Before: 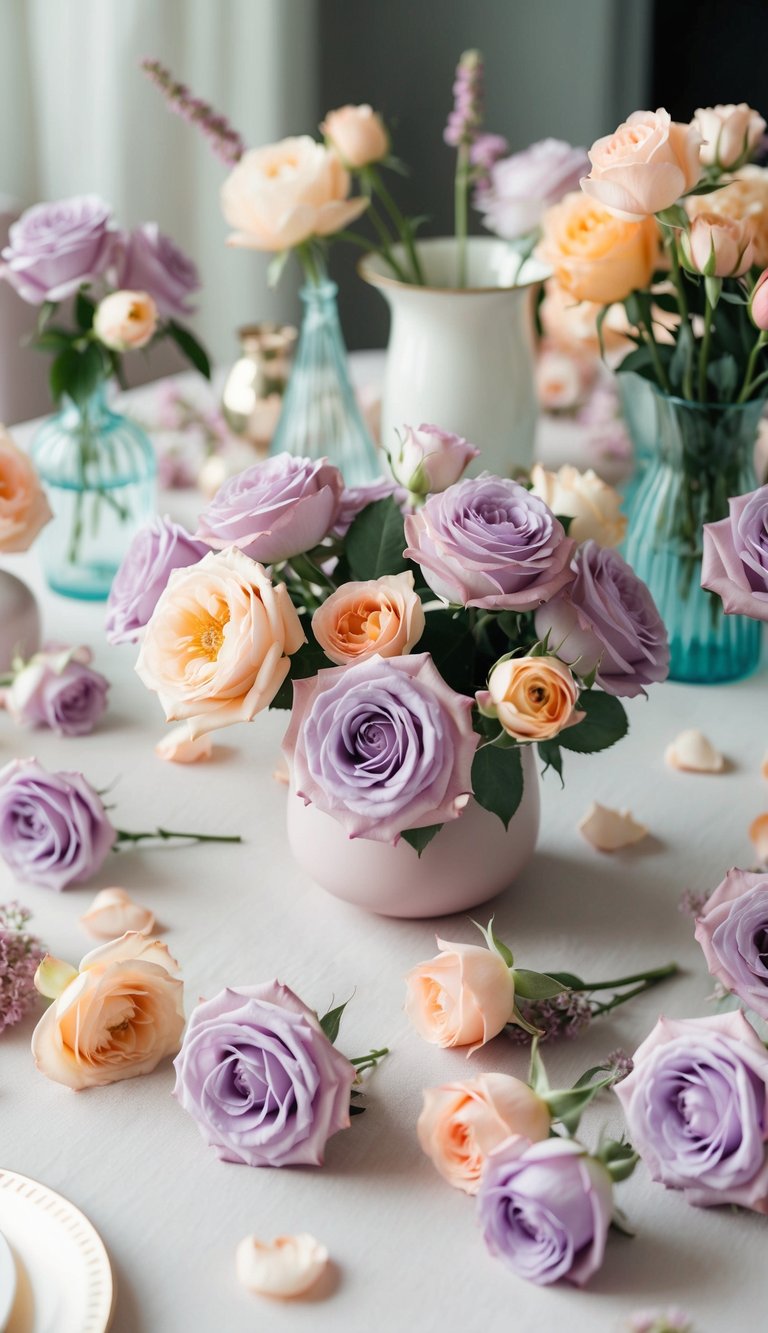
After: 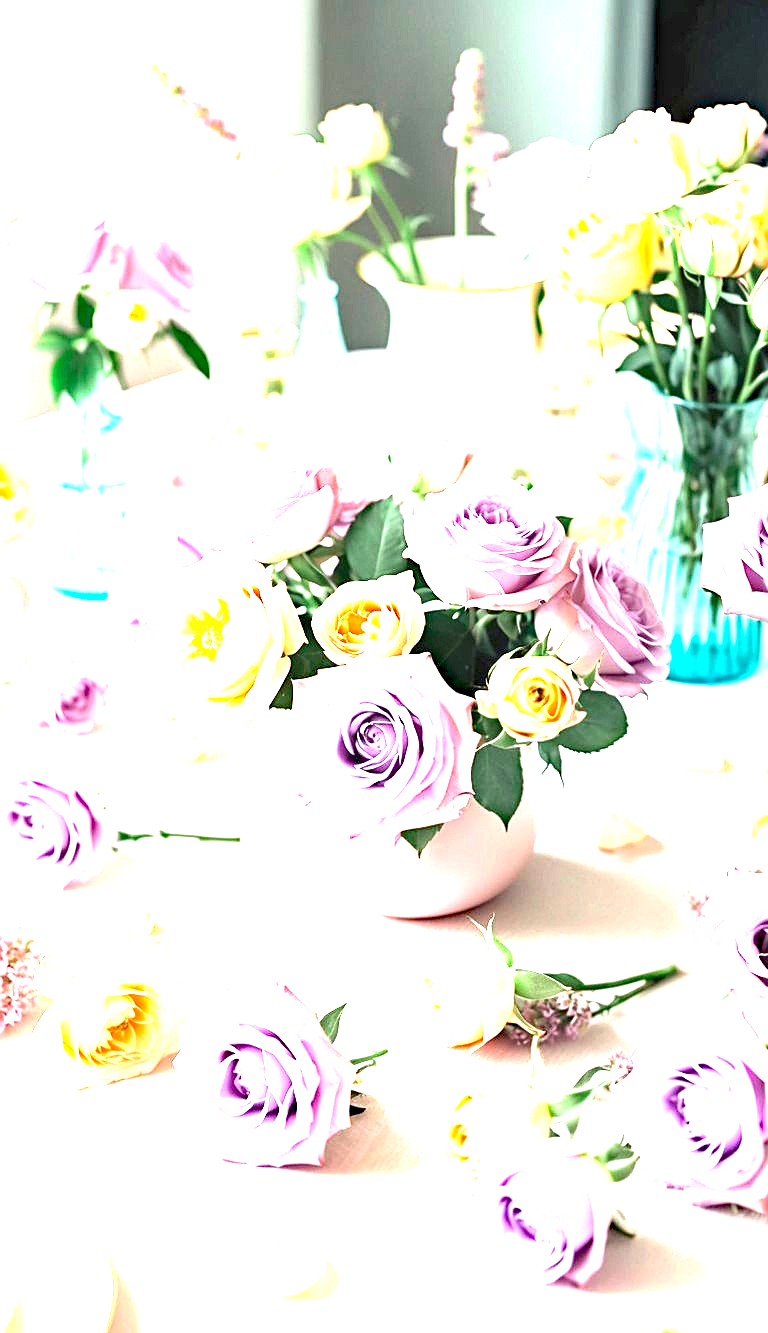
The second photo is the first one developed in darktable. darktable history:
haze removal: compatibility mode true, adaptive false
sharpen: on, module defaults
color zones: curves: ch2 [(0, 0.5) (0.143, 0.517) (0.286, 0.571) (0.429, 0.522) (0.571, 0.5) (0.714, 0.5) (0.857, 0.5) (1, 0.5)]
exposure: exposure 3.034 EV, compensate highlight preservation false
